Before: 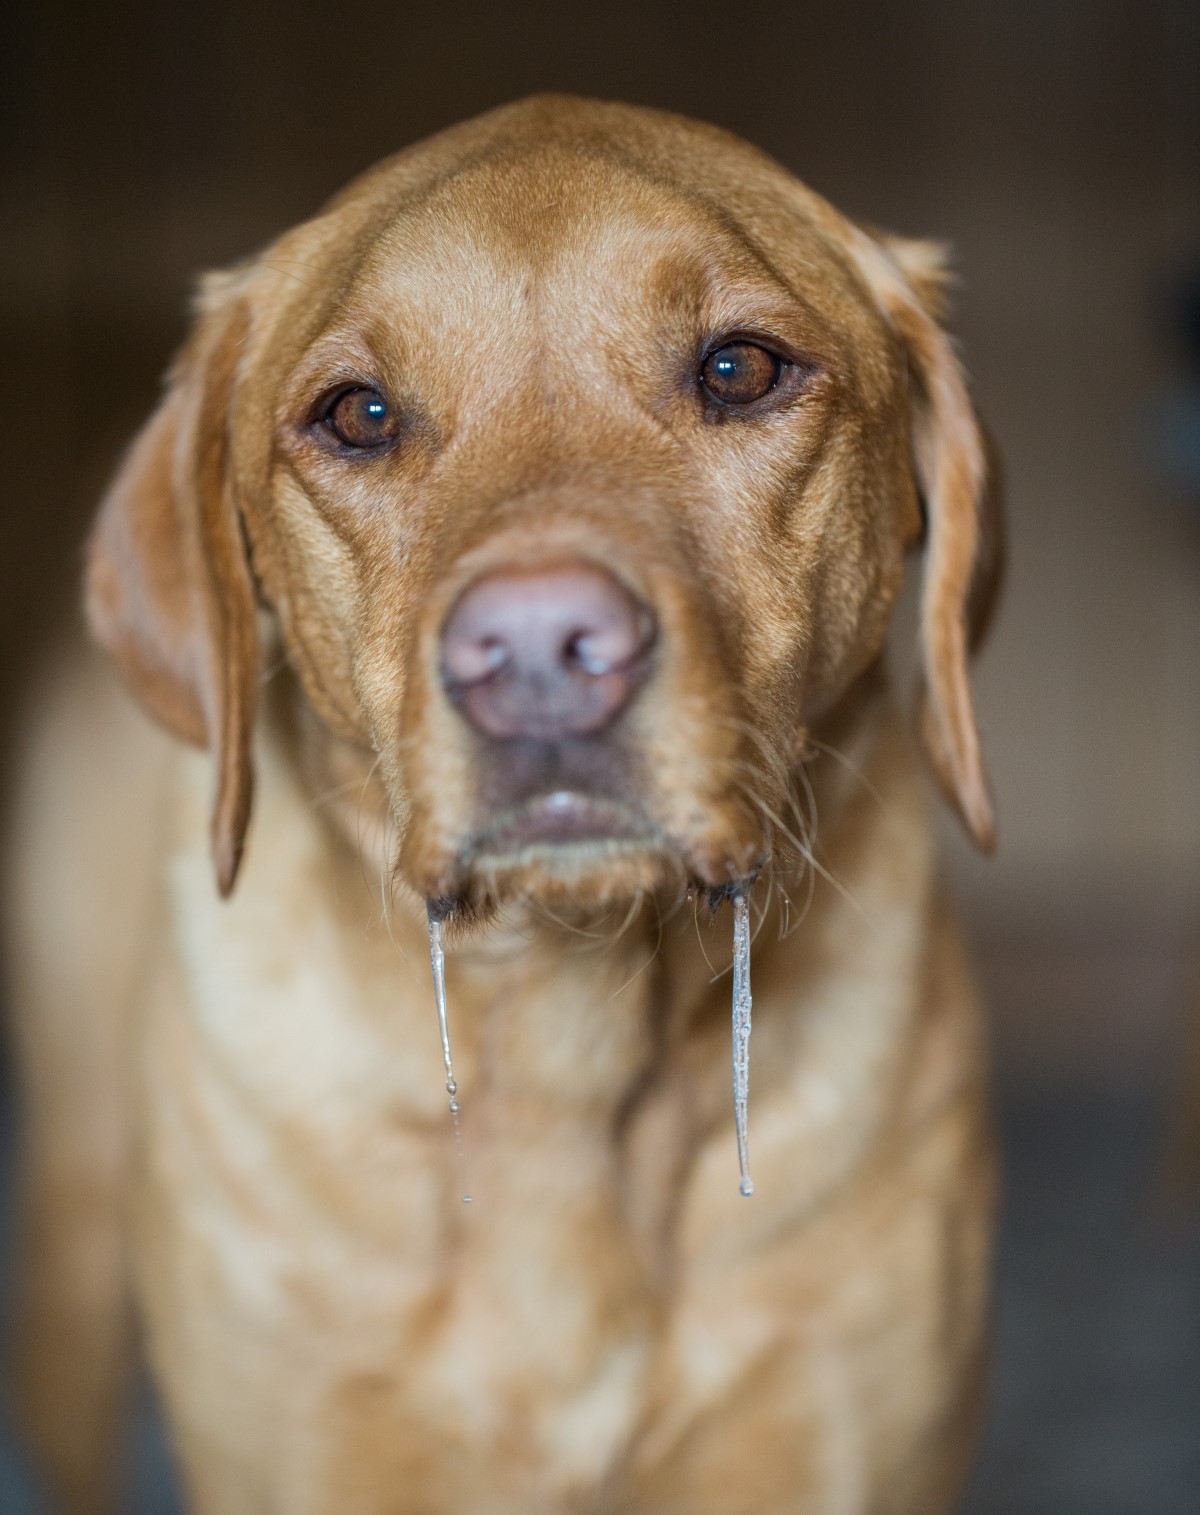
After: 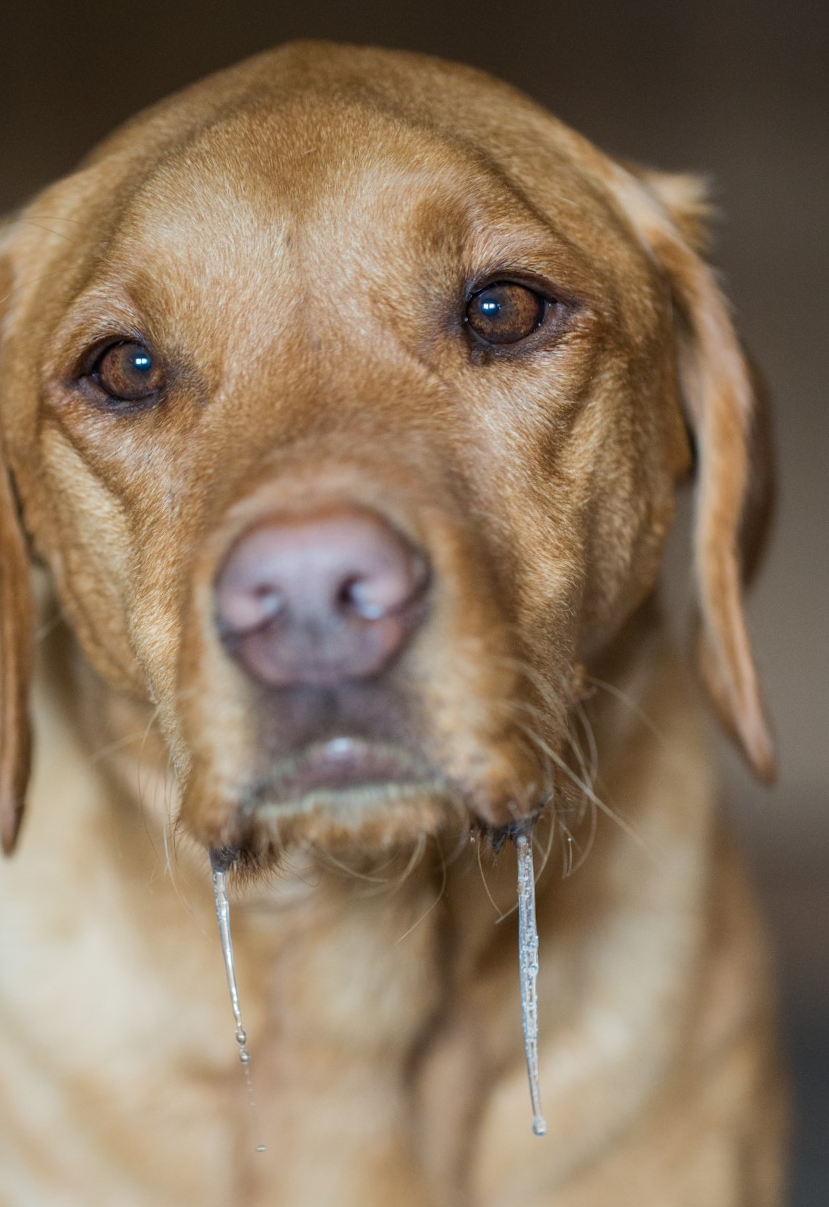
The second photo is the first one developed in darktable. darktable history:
rotate and perspective: rotation -2°, crop left 0.022, crop right 0.978, crop top 0.049, crop bottom 0.951
crop: left 18.479%, right 12.2%, bottom 13.971%
